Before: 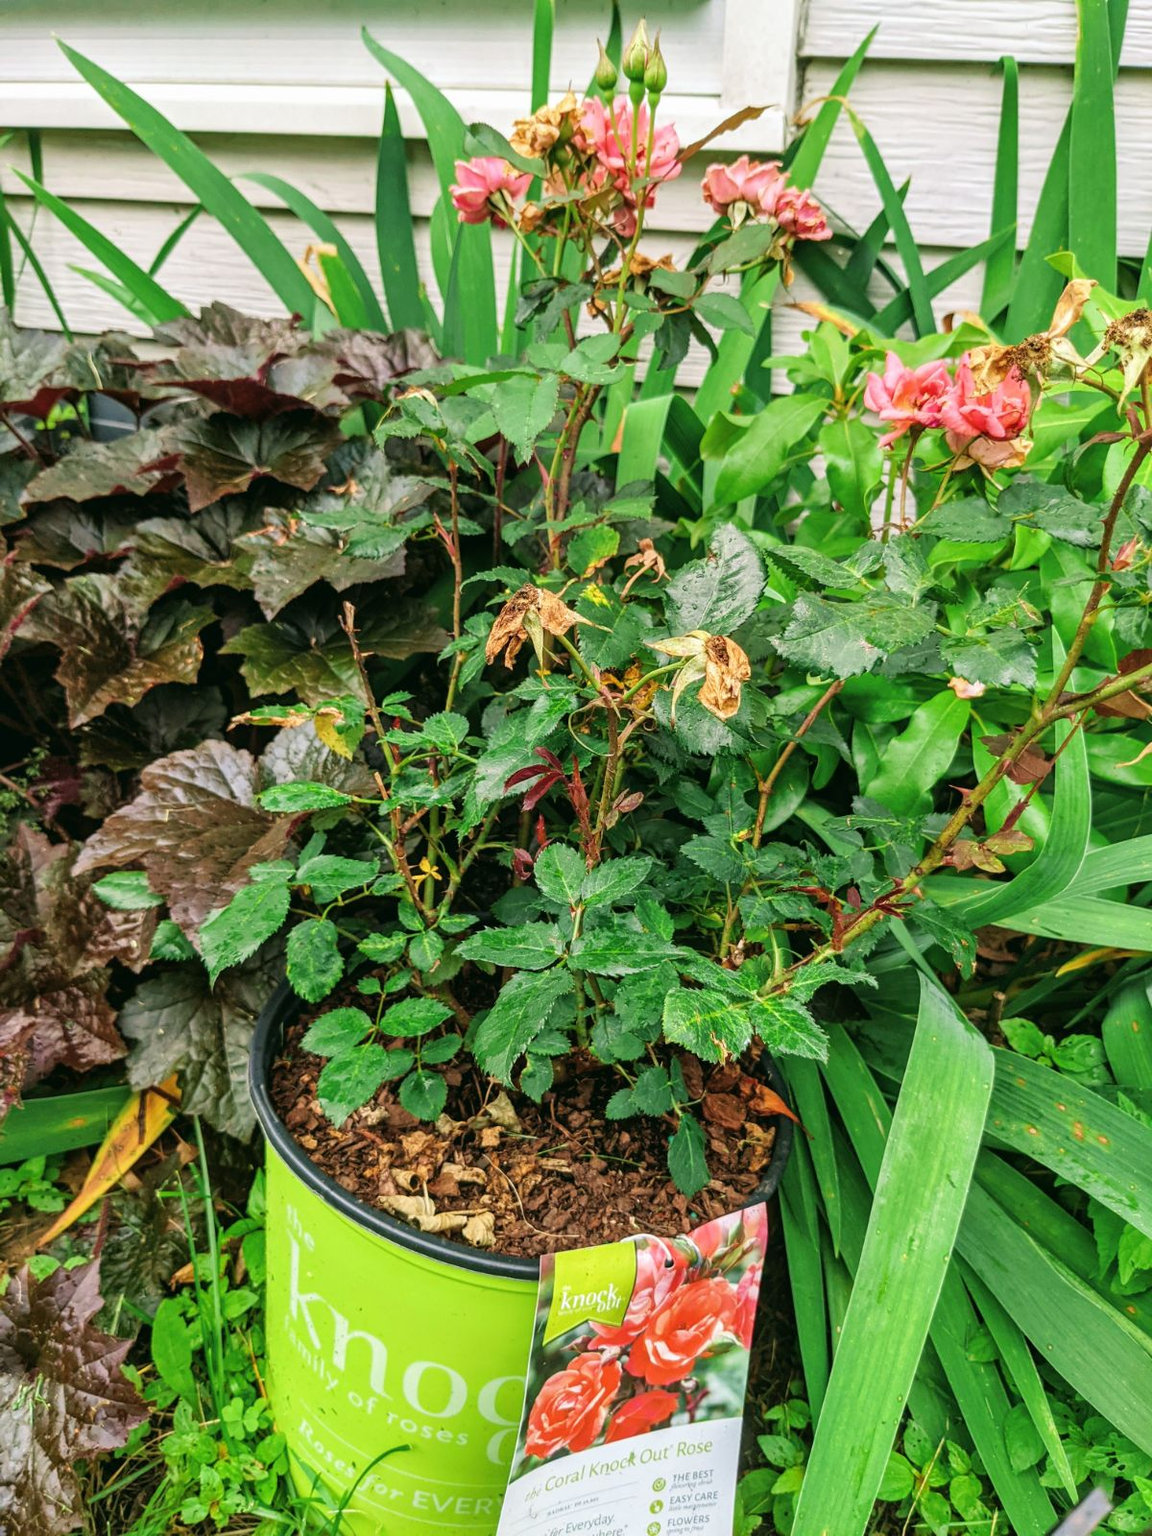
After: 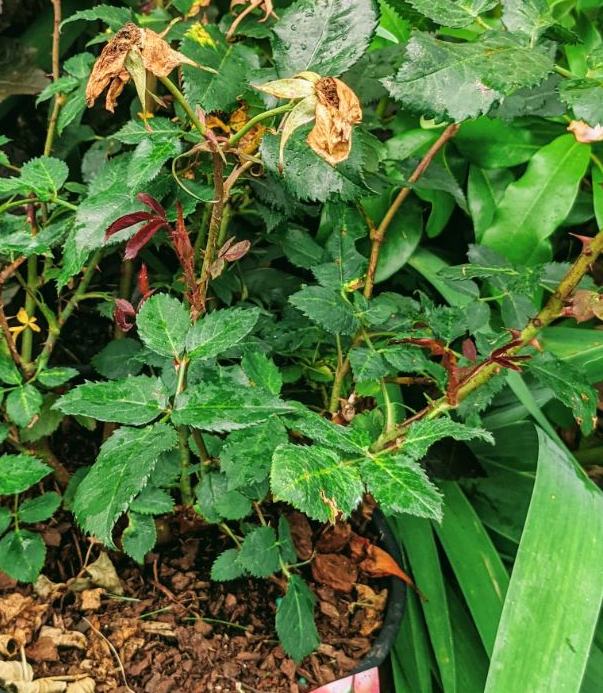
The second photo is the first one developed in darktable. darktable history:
shadows and highlights: highlights color adjustment 0%, low approximation 0.01, soften with gaussian
crop: left 35.03%, top 36.625%, right 14.663%, bottom 20.057%
